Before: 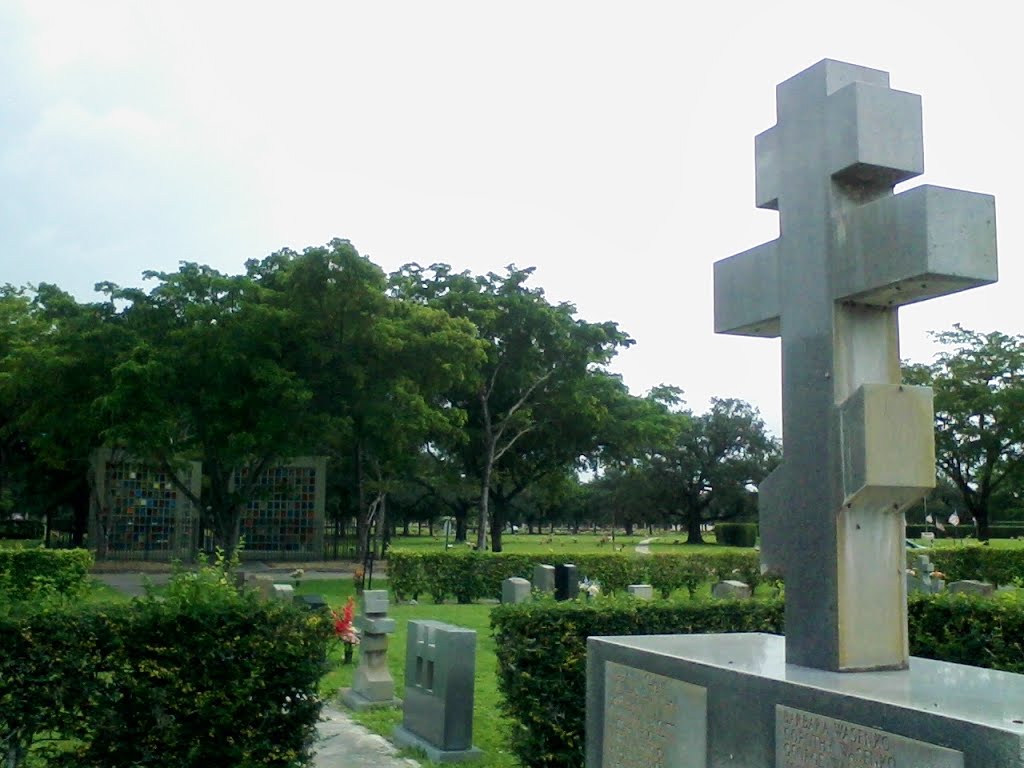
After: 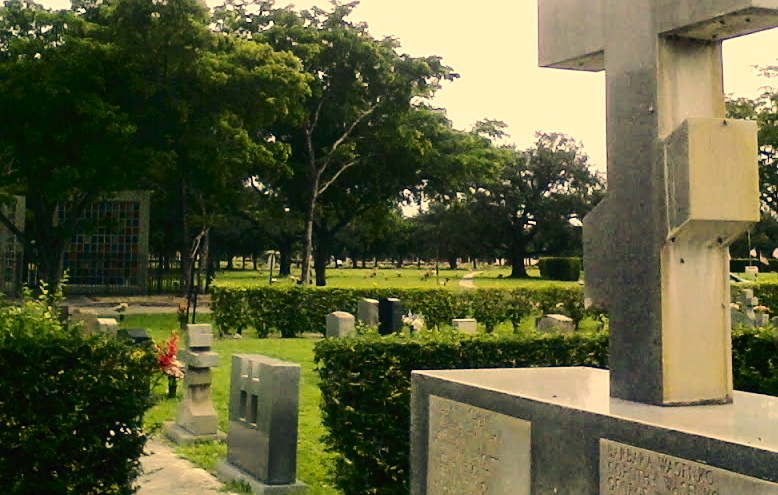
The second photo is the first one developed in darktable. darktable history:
crop and rotate: left 17.223%, top 34.664%, right 6.787%, bottom 0.835%
exposure: exposure 0.151 EV, compensate exposure bias true, compensate highlight preservation false
color correction: highlights a* 14.83, highlights b* 31.5
sharpen: amount 0.216
tone curve: curves: ch0 [(0, 0) (0.003, 0.018) (0.011, 0.021) (0.025, 0.028) (0.044, 0.039) (0.069, 0.05) (0.1, 0.06) (0.136, 0.081) (0.177, 0.117) (0.224, 0.161) (0.277, 0.226) (0.335, 0.315) (0.399, 0.421) (0.468, 0.53) (0.543, 0.627) (0.623, 0.726) (0.709, 0.789) (0.801, 0.859) (0.898, 0.924) (1, 1)], color space Lab, independent channels, preserve colors none
local contrast: mode bilateral grid, contrast 99, coarseness 99, detail 90%, midtone range 0.2
contrast brightness saturation: saturation -0.063
